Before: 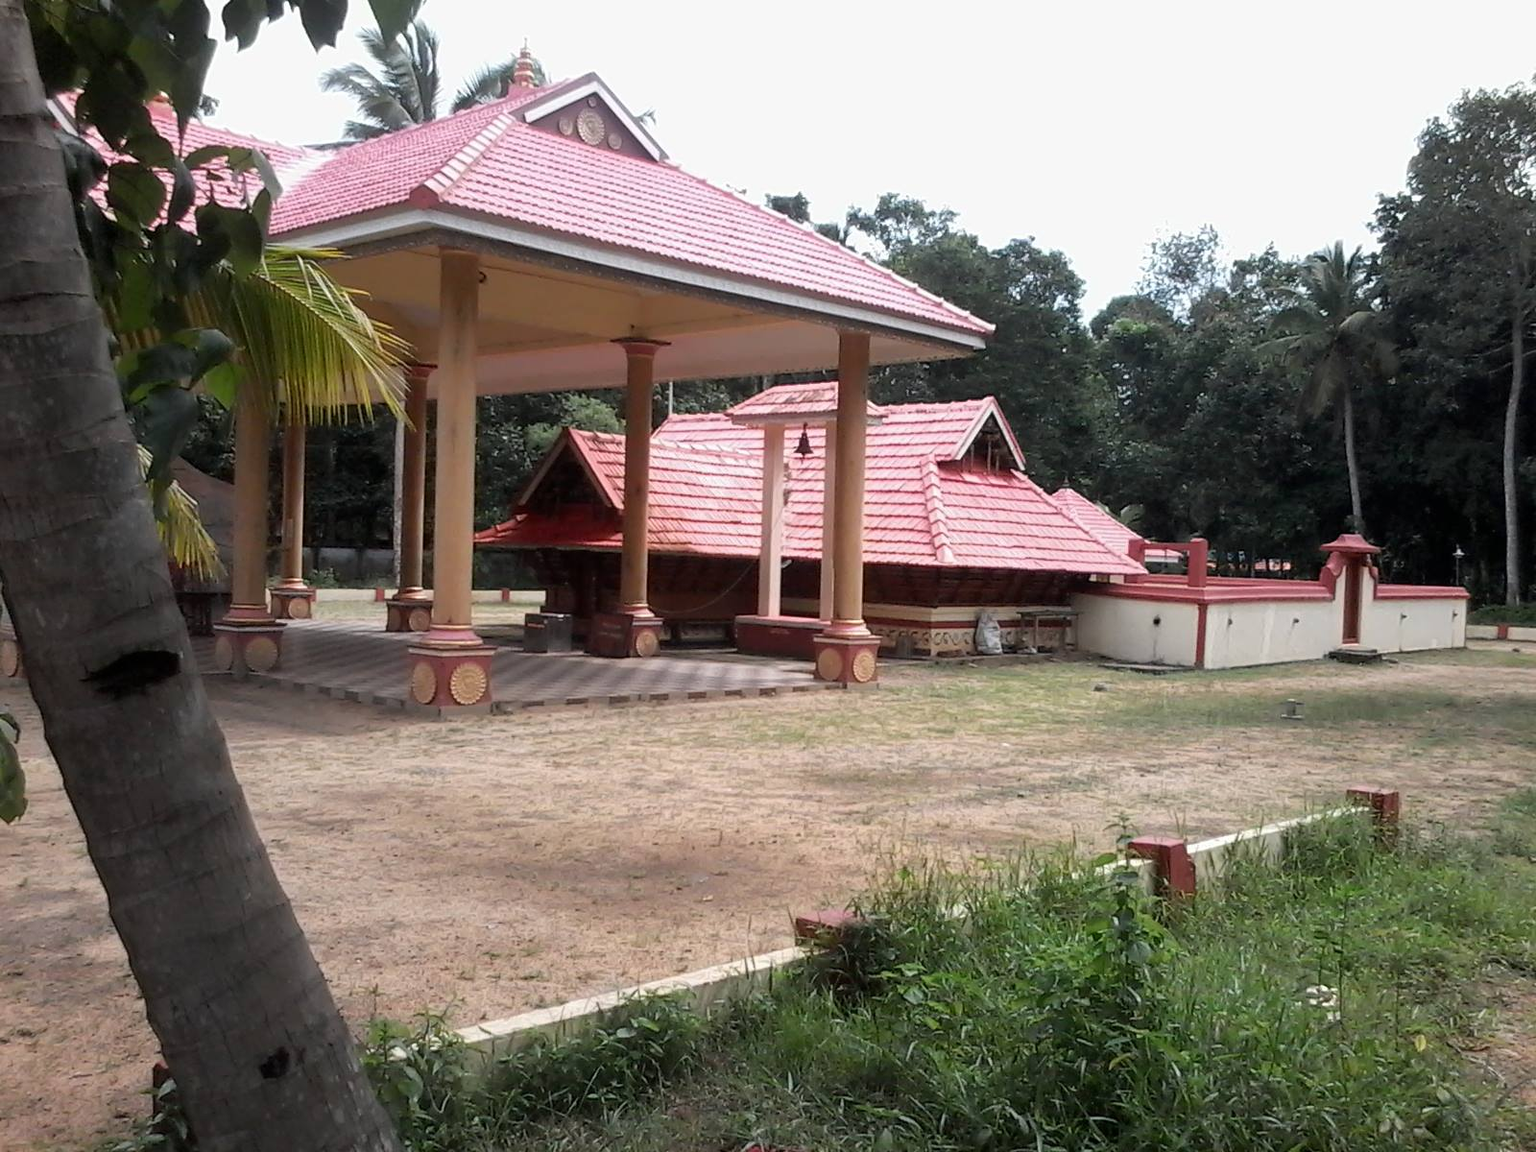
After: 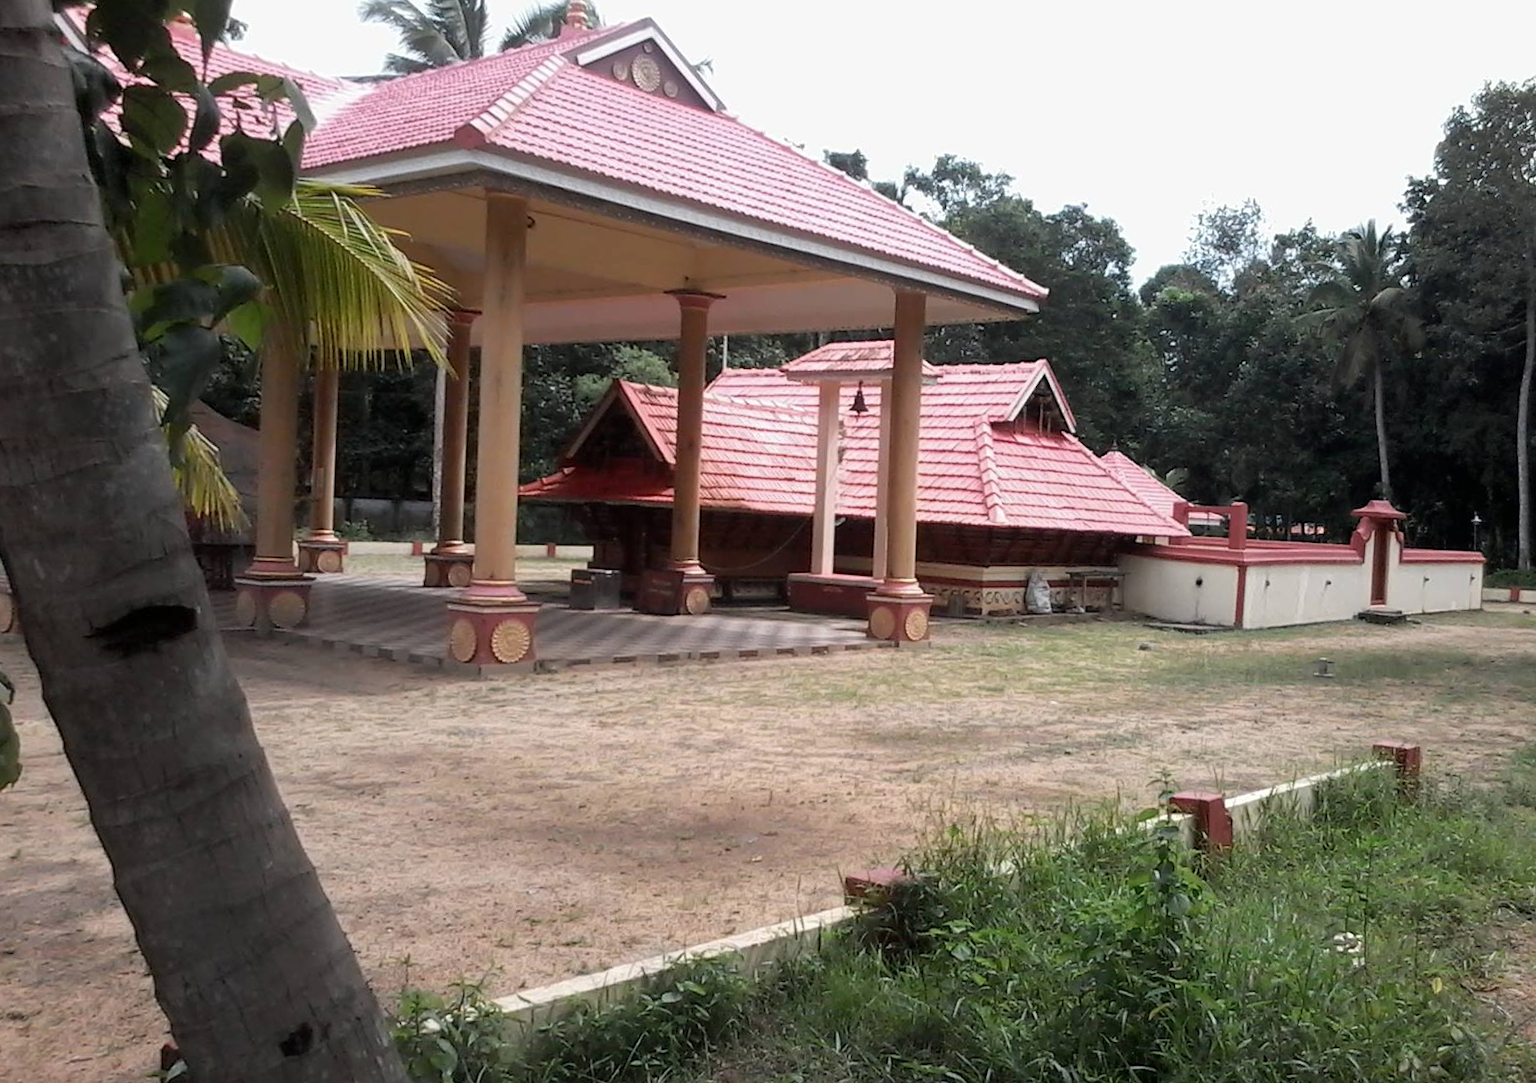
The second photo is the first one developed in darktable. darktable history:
contrast brightness saturation: saturation -0.05
rotate and perspective: rotation 0.679°, lens shift (horizontal) 0.136, crop left 0.009, crop right 0.991, crop top 0.078, crop bottom 0.95
